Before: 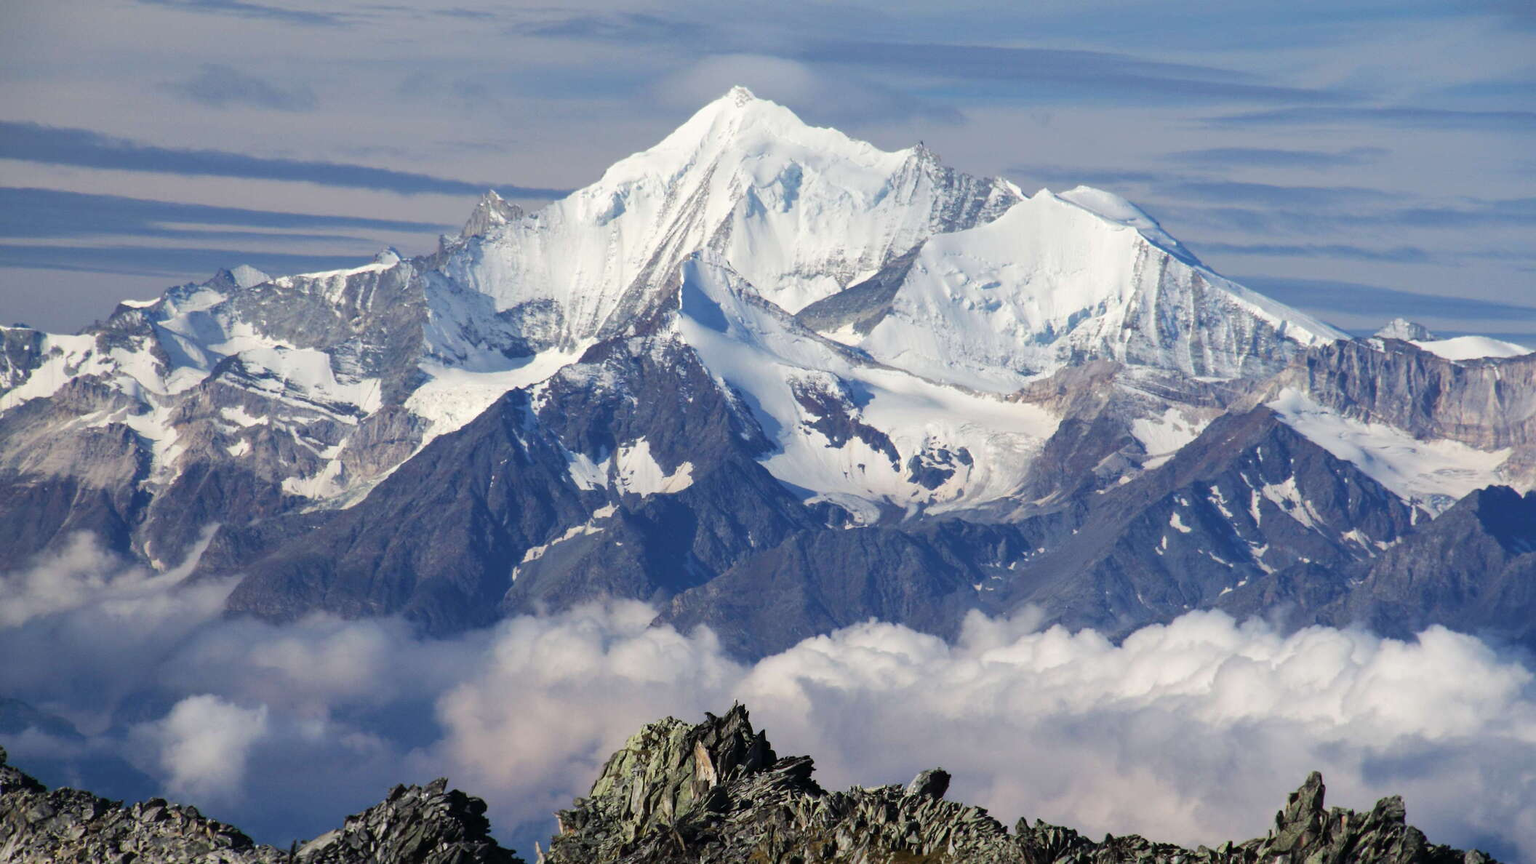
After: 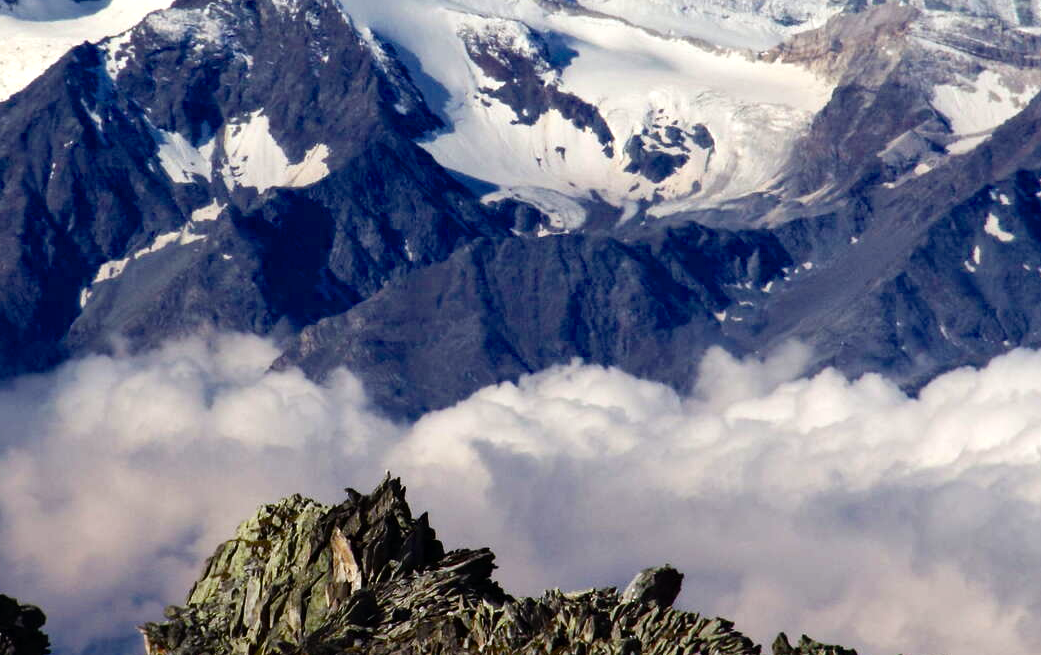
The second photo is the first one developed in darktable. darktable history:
color balance rgb: power › luminance -3.796%, power › chroma 0.569%, power › hue 40.42°, perceptual saturation grading › global saturation 9.197%, perceptual saturation grading › highlights -12.984%, perceptual saturation grading › mid-tones 14.307%, perceptual saturation grading › shadows 23.072%, perceptual brilliance grading › highlights 13.885%, perceptual brilliance grading › shadows -18.355%, global vibrance -0.624%, saturation formula JzAzBz (2021)
crop: left 29.568%, top 41.331%, right 21.116%, bottom 3.47%
